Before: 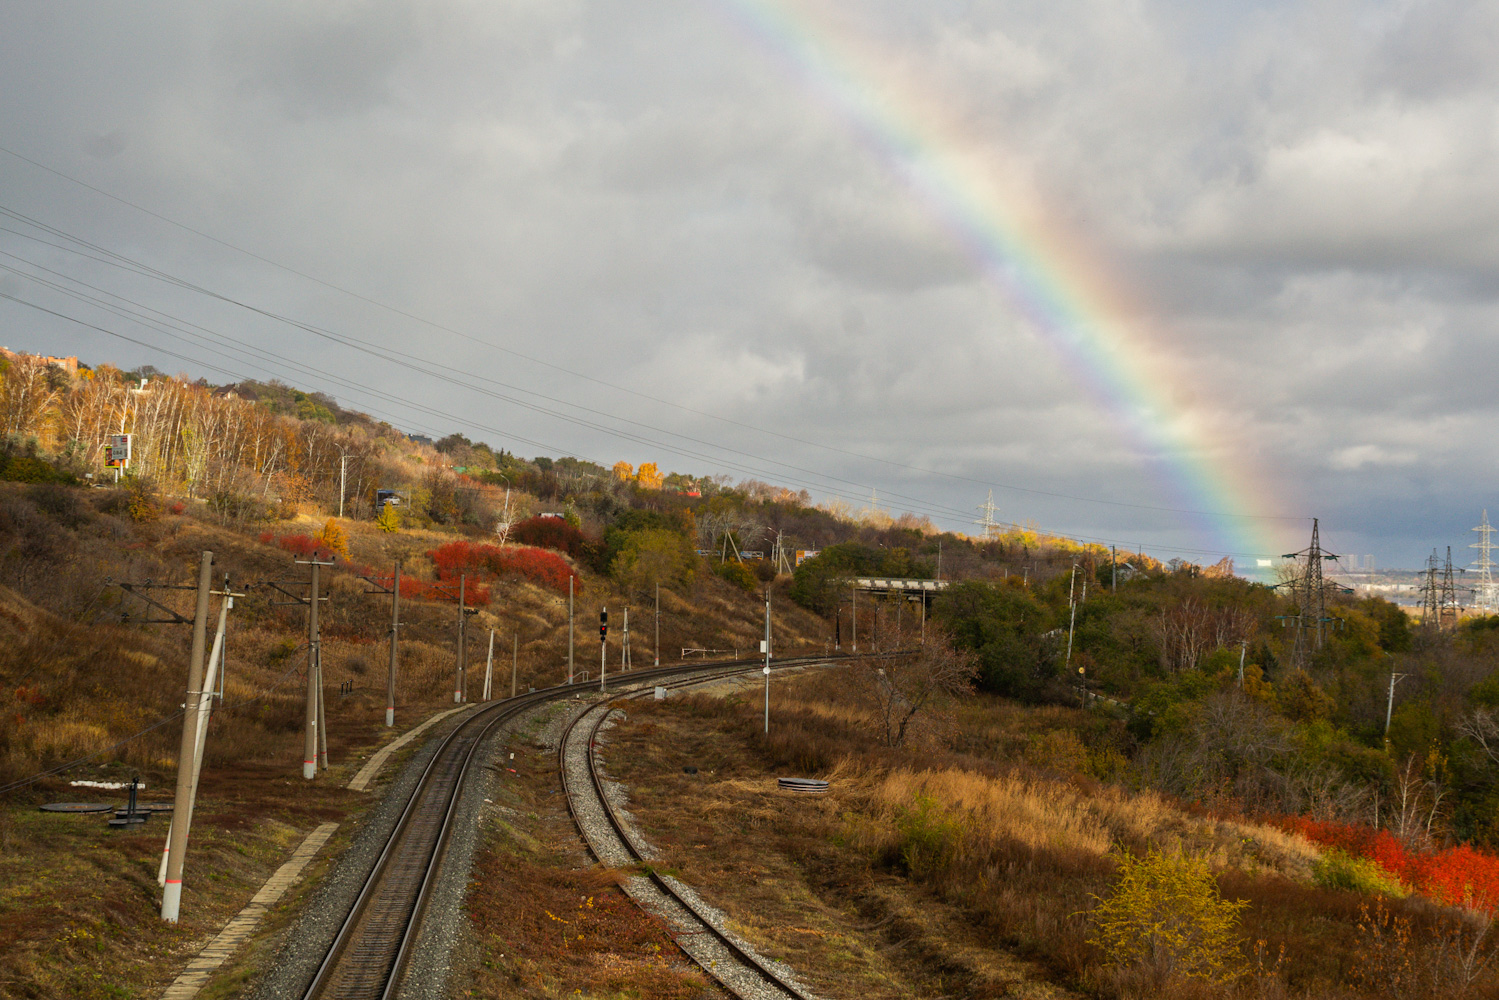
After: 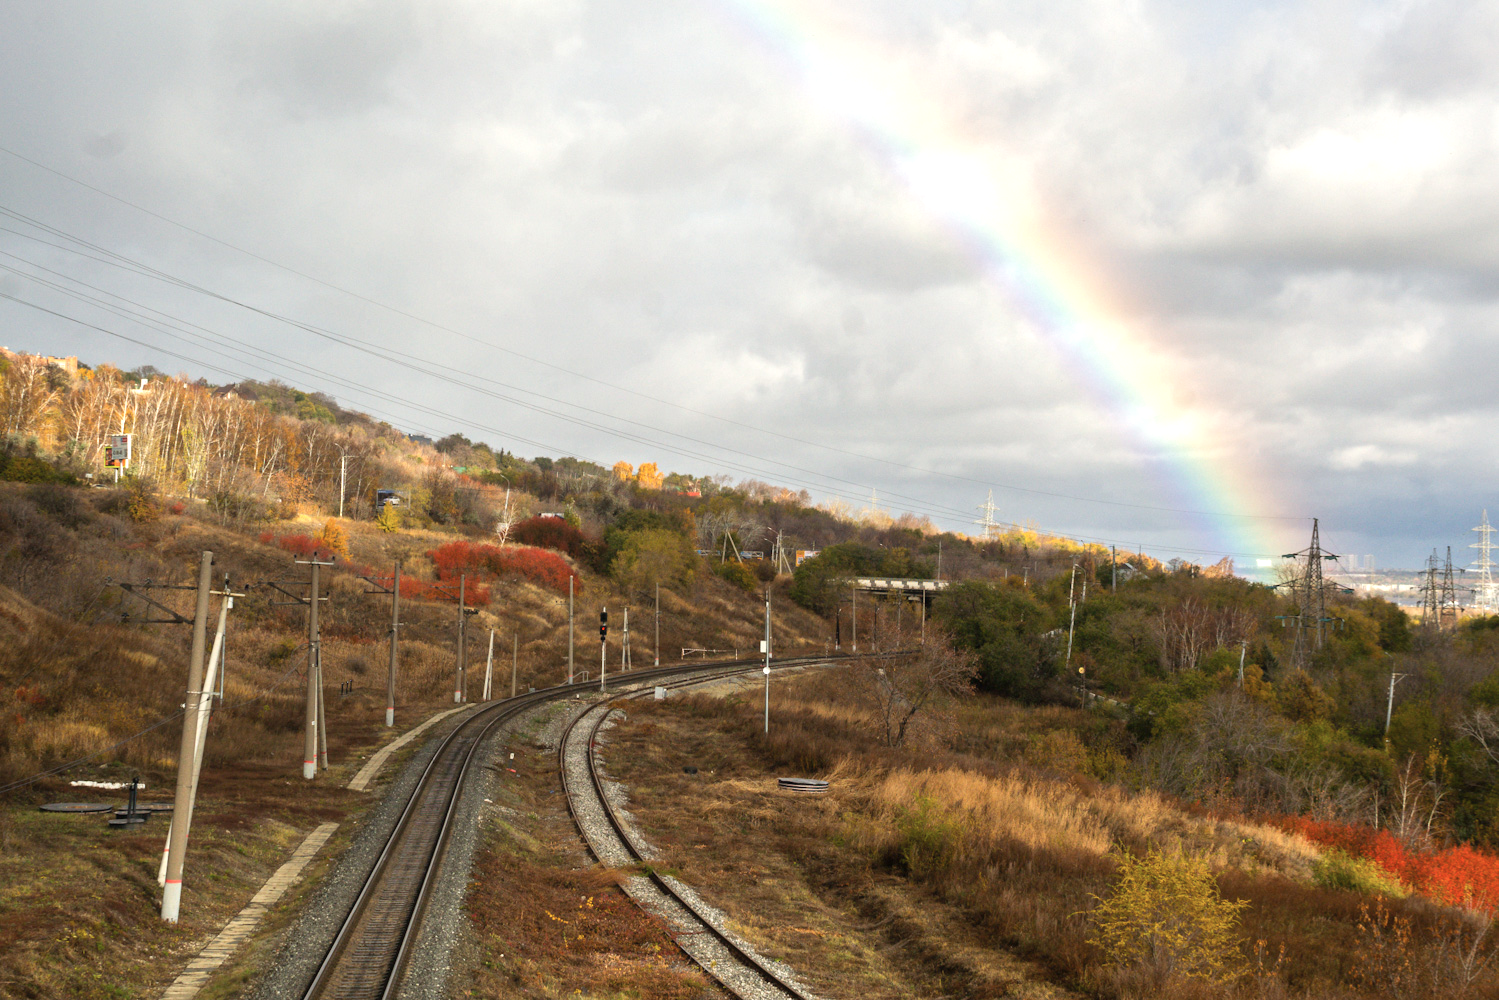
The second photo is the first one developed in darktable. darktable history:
contrast brightness saturation: saturation -0.17
exposure: exposure 0.64 EV, compensate highlight preservation false
contrast equalizer: y [[0.5 ×4, 0.483, 0.43], [0.5 ×6], [0.5 ×6], [0 ×6], [0 ×6]]
